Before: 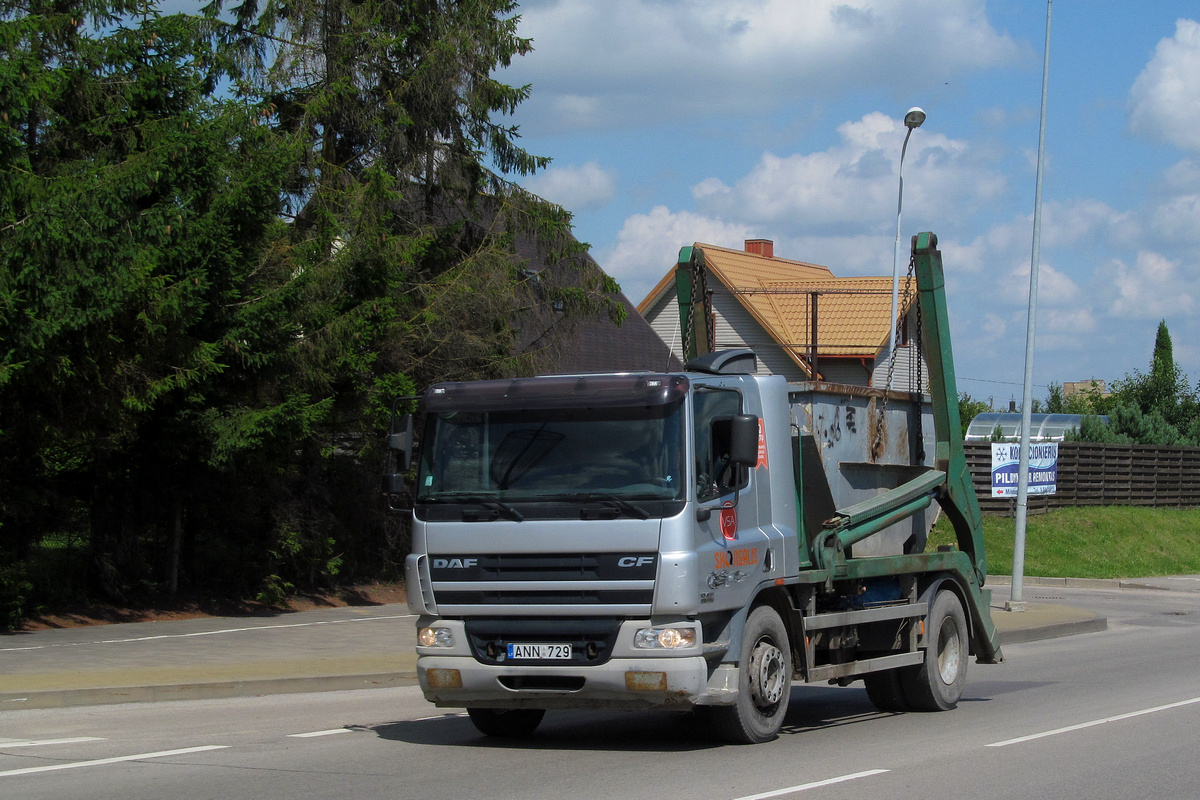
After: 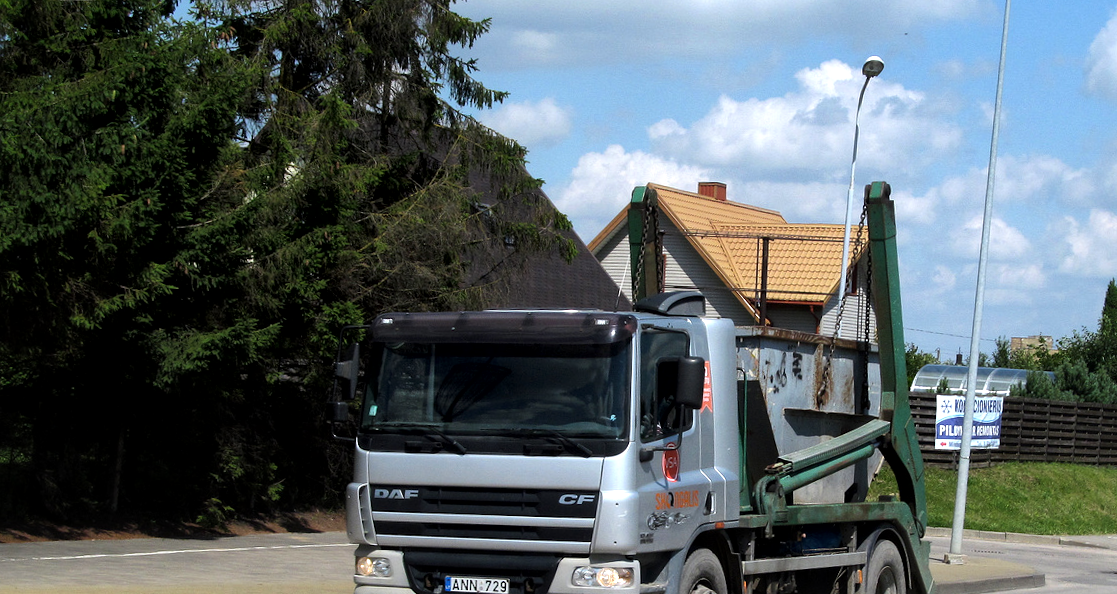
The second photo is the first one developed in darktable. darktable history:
local contrast: mode bilateral grid, contrast 20, coarseness 100, detail 150%, midtone range 0.2
tone equalizer: -8 EV -0.75 EV, -7 EV -0.7 EV, -6 EV -0.6 EV, -5 EV -0.4 EV, -3 EV 0.4 EV, -2 EV 0.6 EV, -1 EV 0.7 EV, +0 EV 0.75 EV, edges refinement/feathering 500, mask exposure compensation -1.57 EV, preserve details no
color contrast: green-magenta contrast 0.96
rotate and perspective: rotation 2.27°, automatic cropping off
crop: left 5.596%, top 10.314%, right 3.534%, bottom 19.395%
